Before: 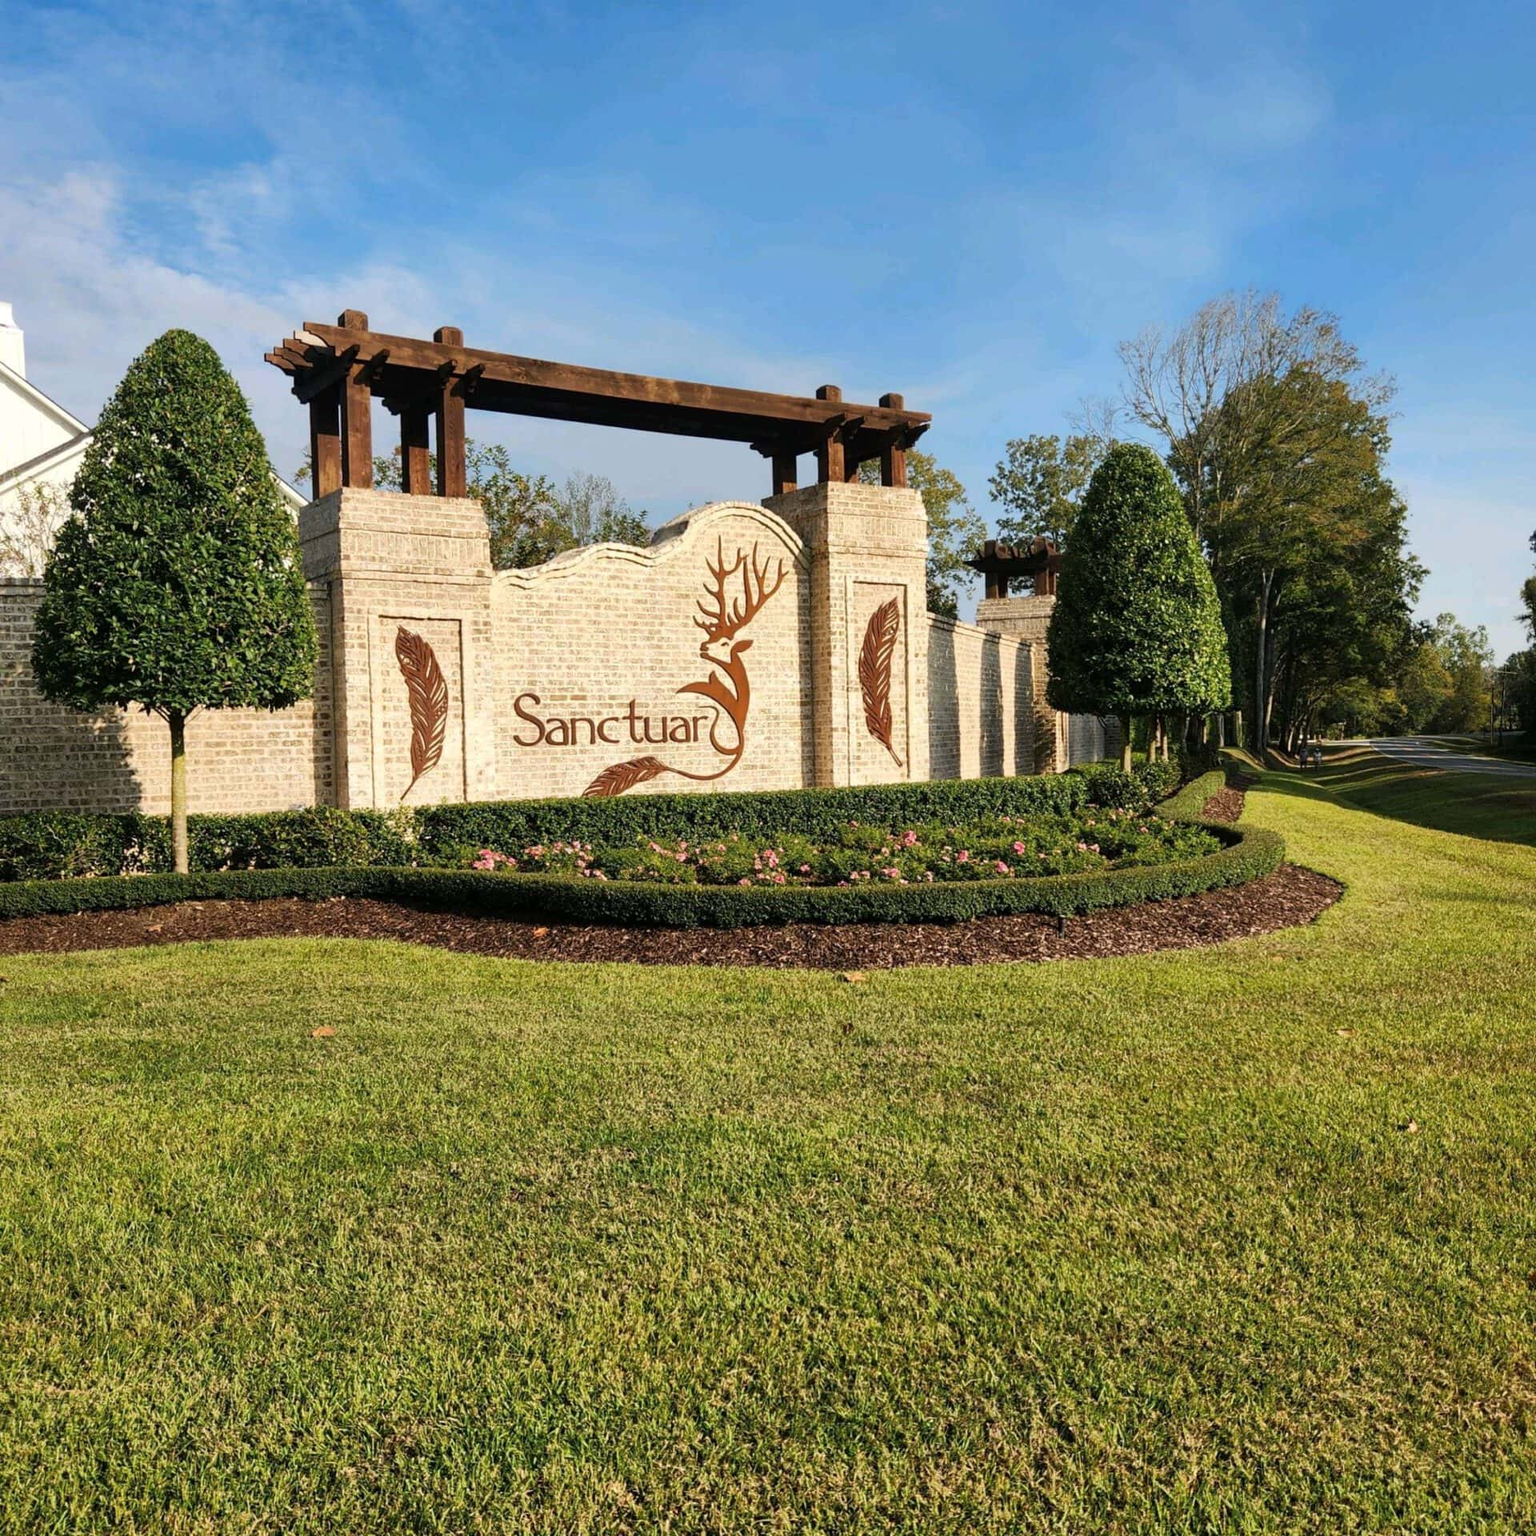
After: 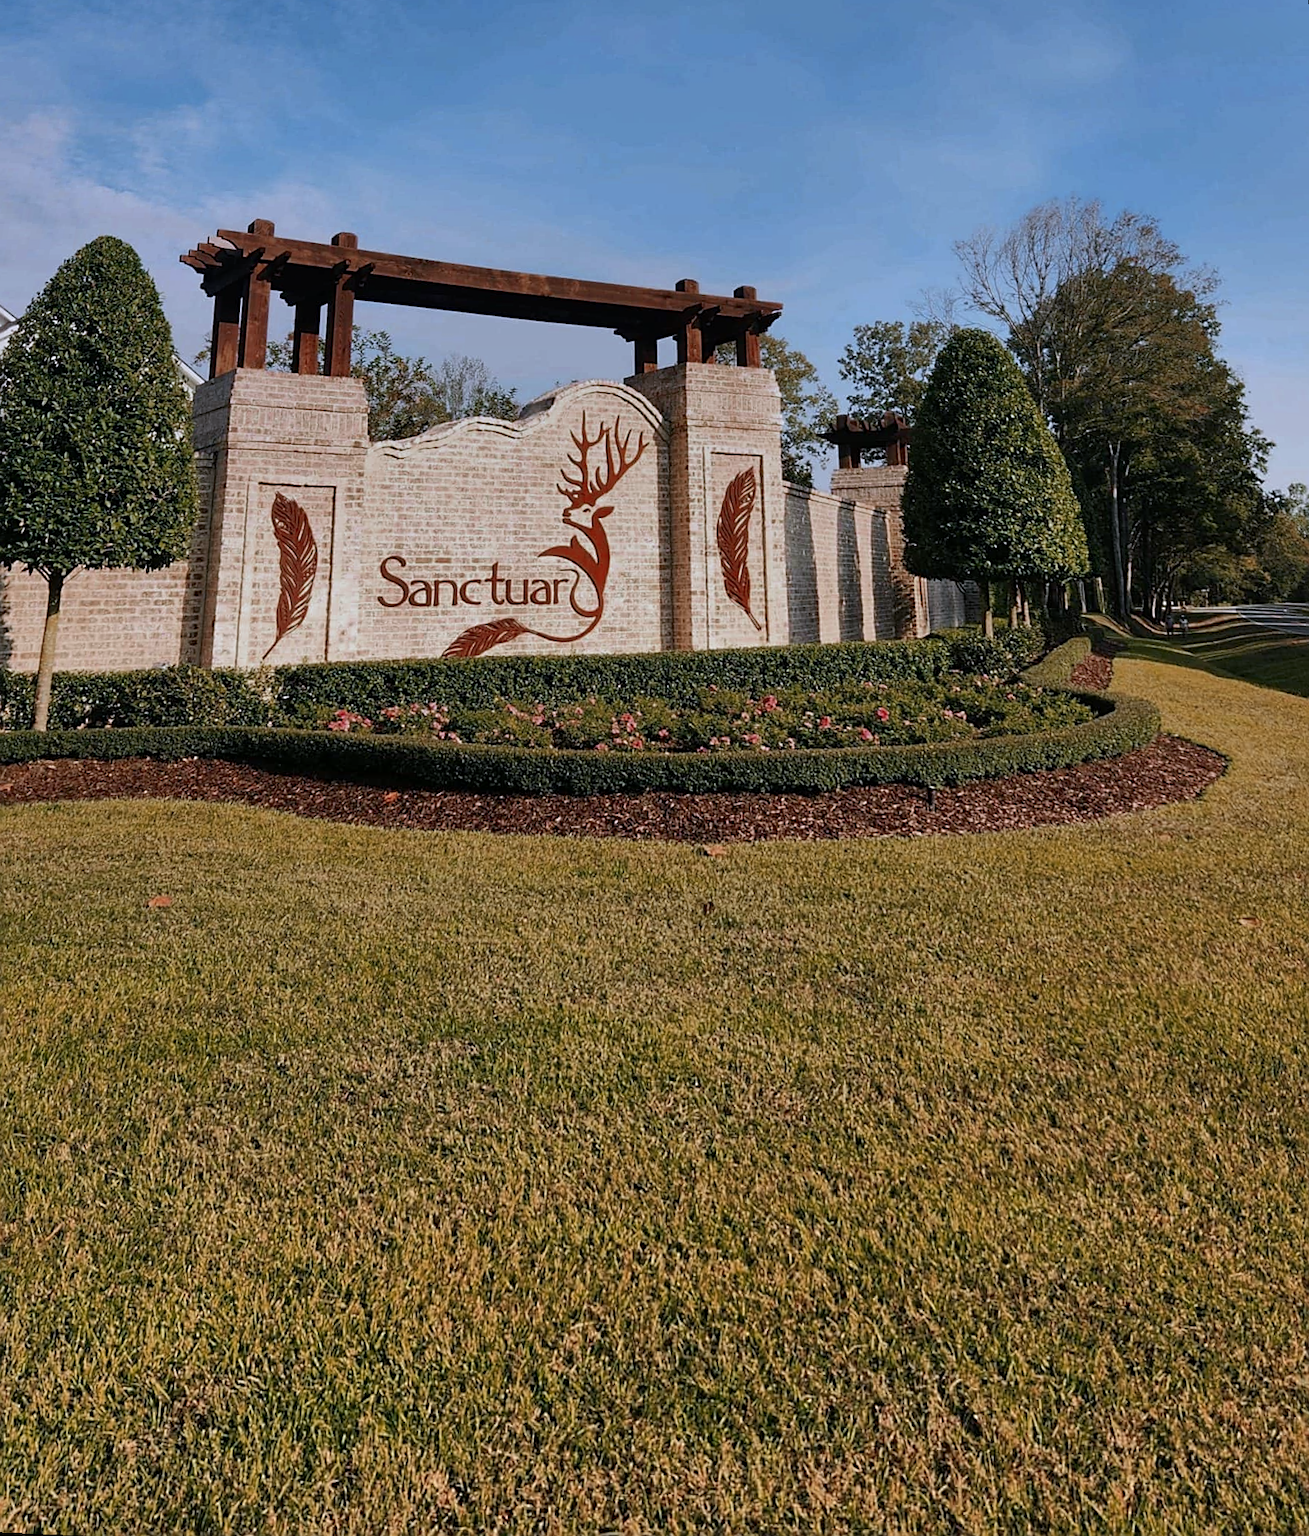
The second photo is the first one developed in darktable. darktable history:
shadows and highlights: radius 264.75, soften with gaussian
rotate and perspective: rotation 0.72°, lens shift (vertical) -0.352, lens shift (horizontal) -0.051, crop left 0.152, crop right 0.859, crop top 0.019, crop bottom 0.964
sharpen: on, module defaults
color zones: curves: ch0 [(0, 0.299) (0.25, 0.383) (0.456, 0.352) (0.736, 0.571)]; ch1 [(0, 0.63) (0.151, 0.568) (0.254, 0.416) (0.47, 0.558) (0.732, 0.37) (0.909, 0.492)]; ch2 [(0.004, 0.604) (0.158, 0.443) (0.257, 0.403) (0.761, 0.468)]
graduated density: hue 238.83°, saturation 50%
